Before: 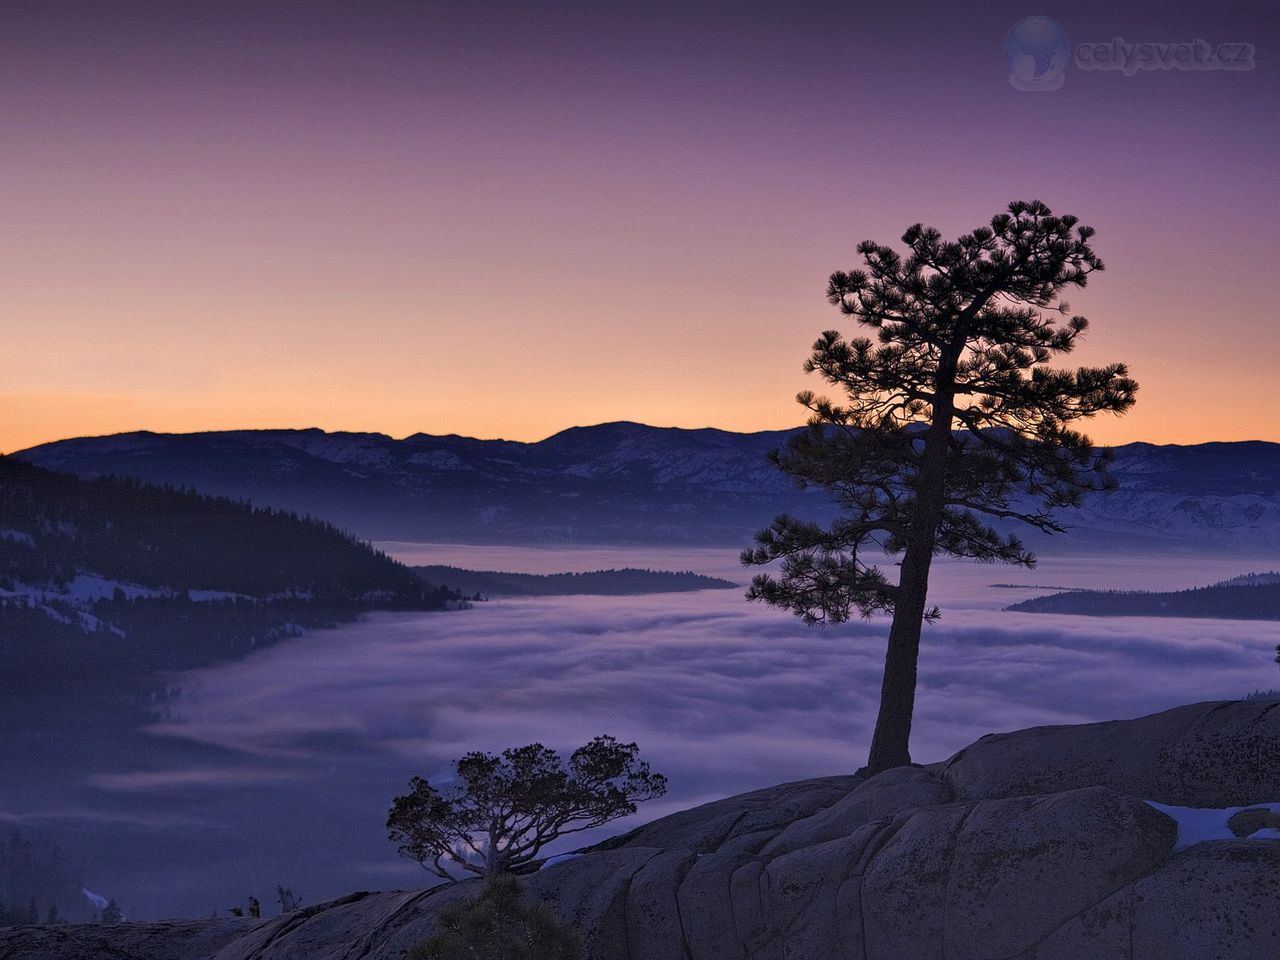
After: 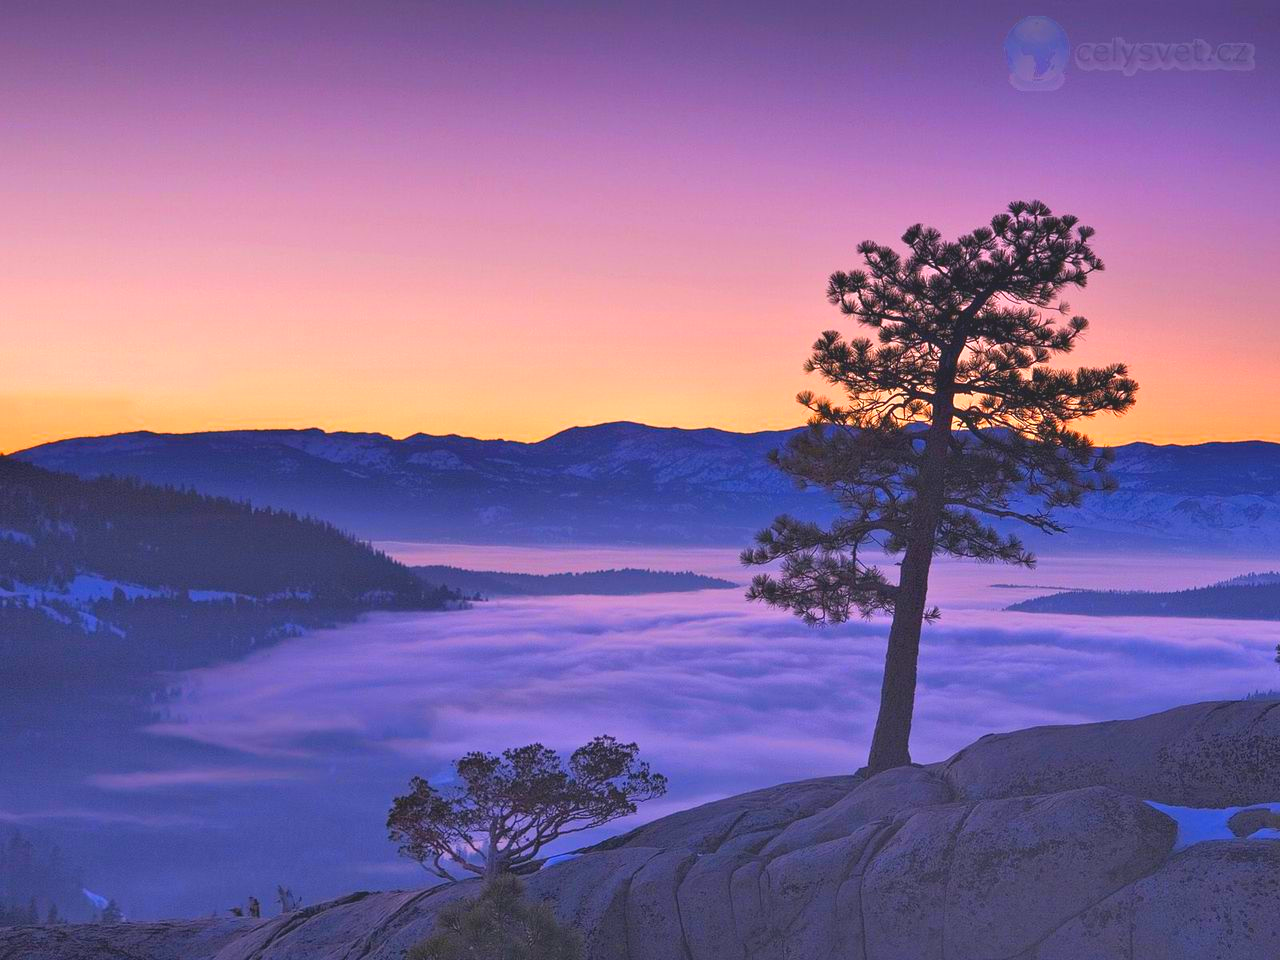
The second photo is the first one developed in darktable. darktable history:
contrast brightness saturation: contrast -0.26, saturation -0.43
color correction: highlights a* 1.59, highlights b* -1.7, saturation 2.48
exposure: black level correction 0, exposure 0.95 EV, compensate exposure bias true, compensate highlight preservation false
